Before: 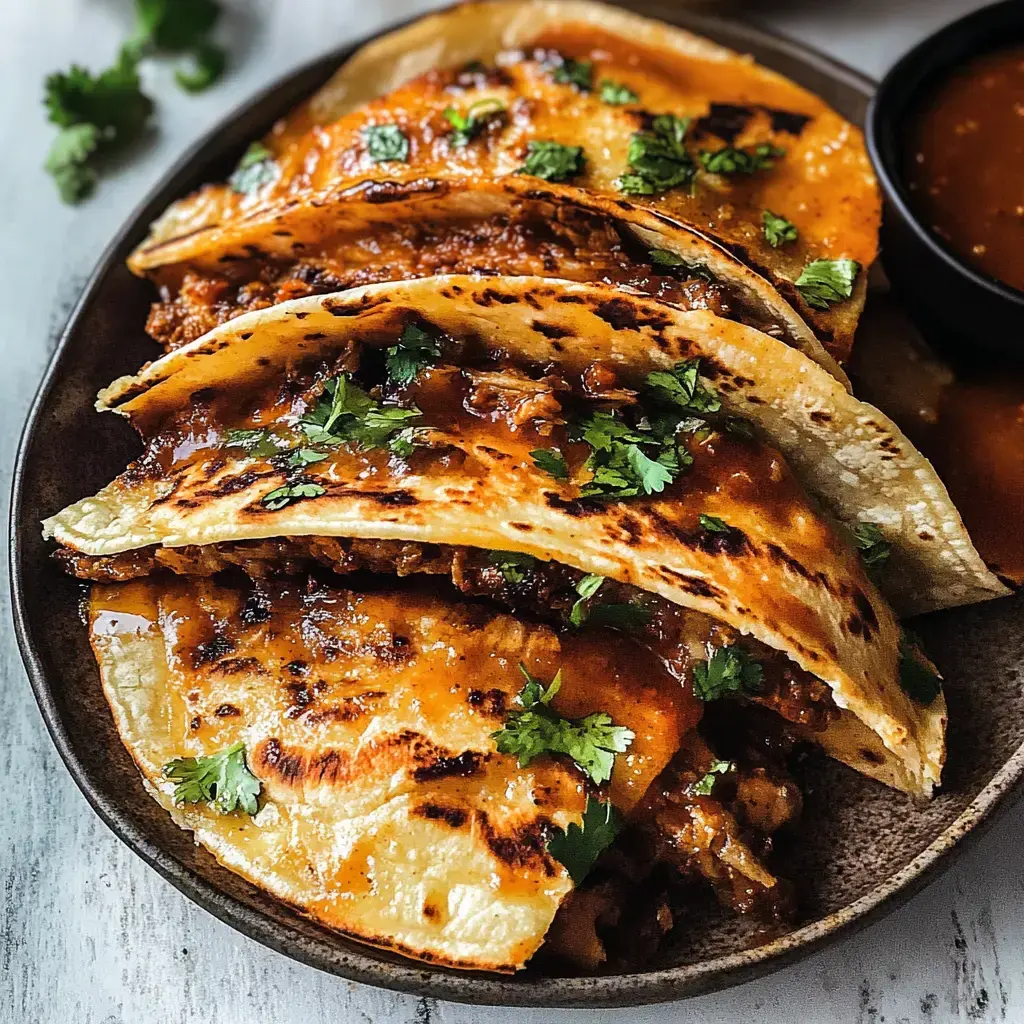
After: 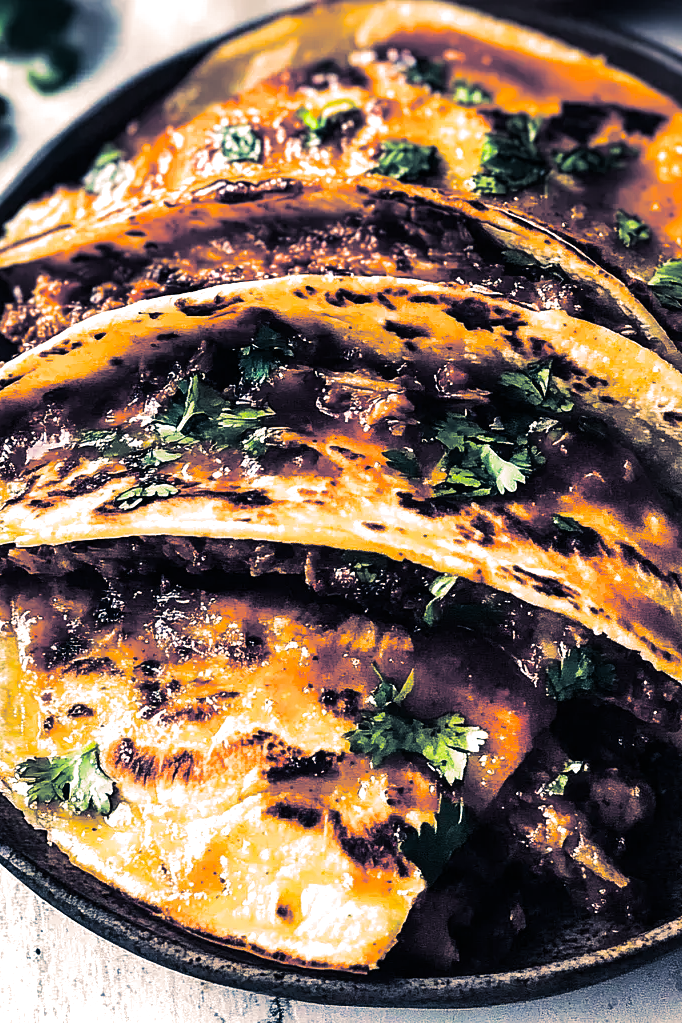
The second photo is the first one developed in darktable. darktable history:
crop and rotate: left 14.385%, right 18.948%
tone equalizer: -8 EV -0.75 EV, -7 EV -0.7 EV, -6 EV -0.6 EV, -5 EV -0.4 EV, -3 EV 0.4 EV, -2 EV 0.6 EV, -1 EV 0.7 EV, +0 EV 0.75 EV, edges refinement/feathering 500, mask exposure compensation -1.57 EV, preserve details no
split-toning: shadows › hue 226.8°, shadows › saturation 0.56, highlights › hue 28.8°, balance -40, compress 0%
color balance rgb: perceptual saturation grading › global saturation 20%, perceptual saturation grading › highlights -25%, perceptual saturation grading › shadows 50.52%, global vibrance 40.24%
